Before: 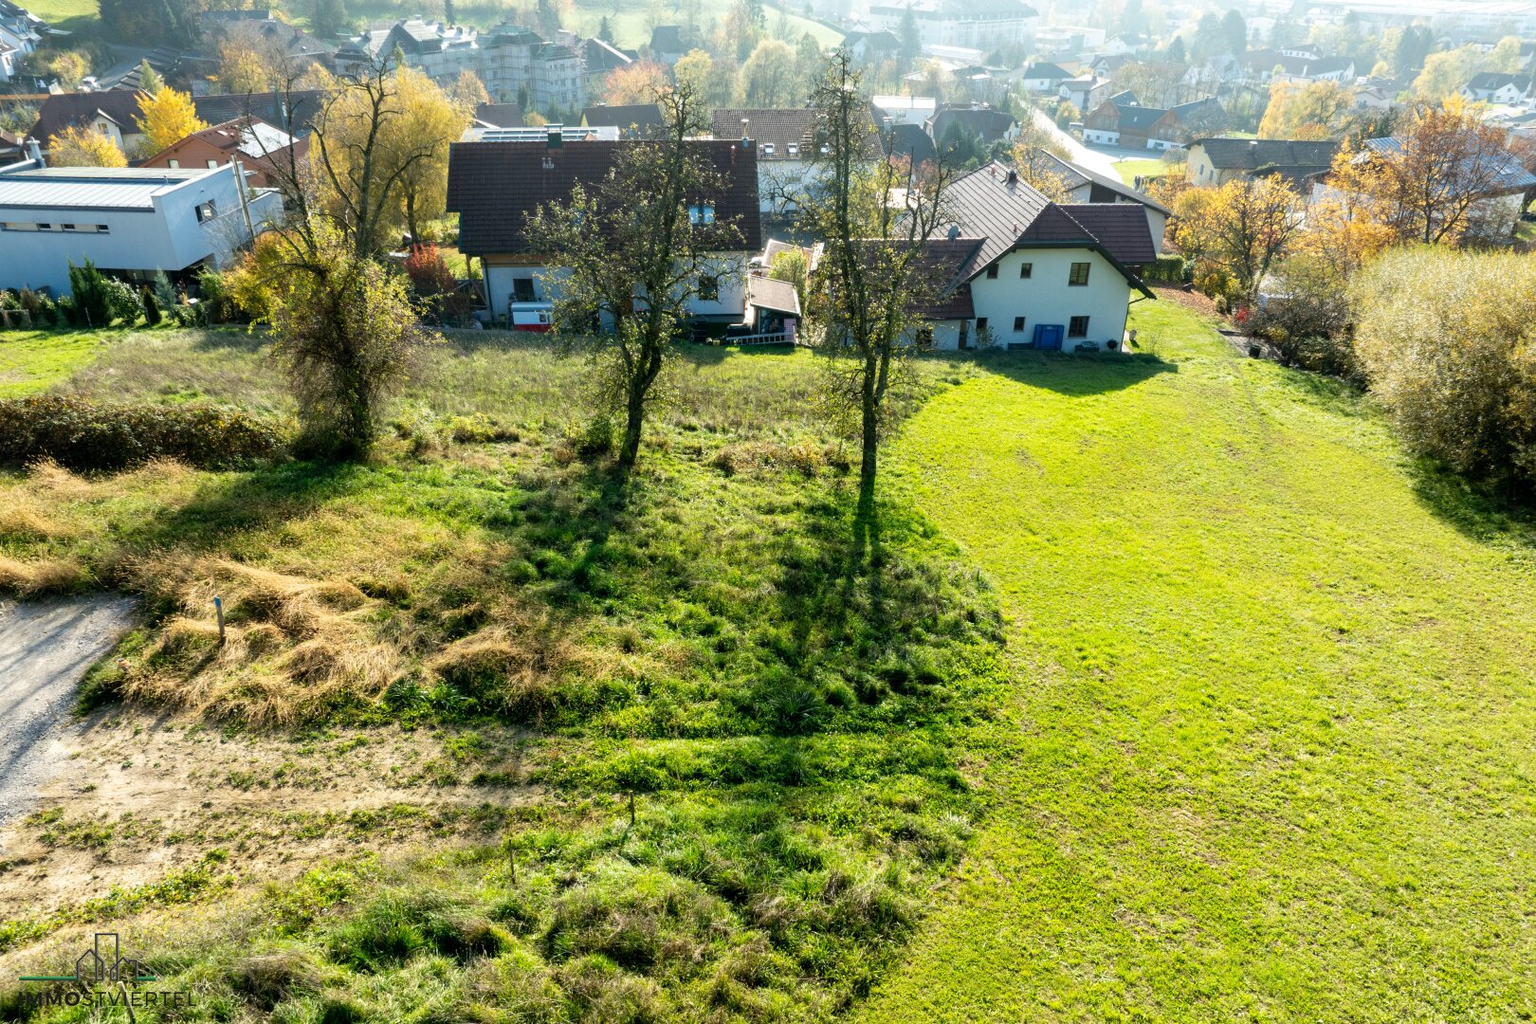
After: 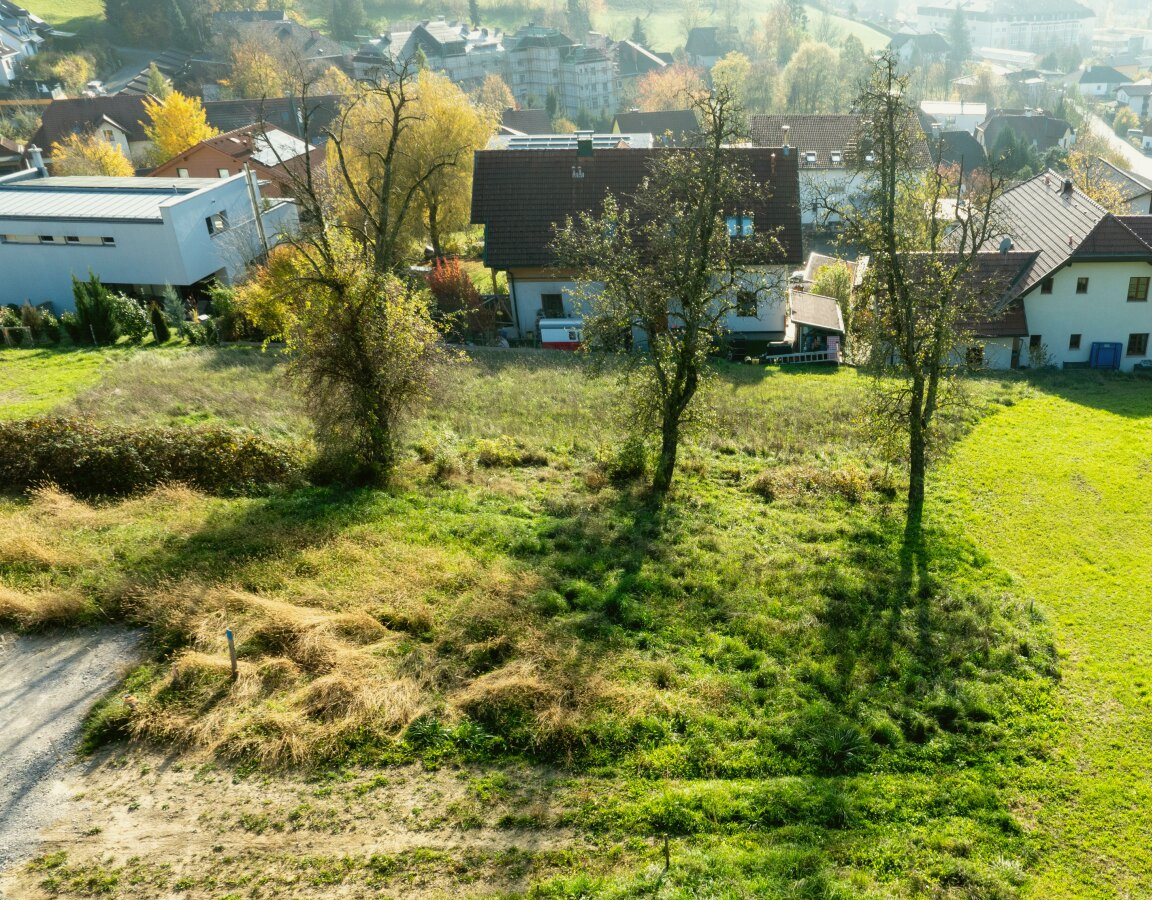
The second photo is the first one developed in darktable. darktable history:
crop: right 28.885%, bottom 16.626%
color balance: mode lift, gamma, gain (sRGB), lift [1.04, 1, 1, 0.97], gamma [1.01, 1, 1, 0.97], gain [0.96, 1, 1, 0.97]
